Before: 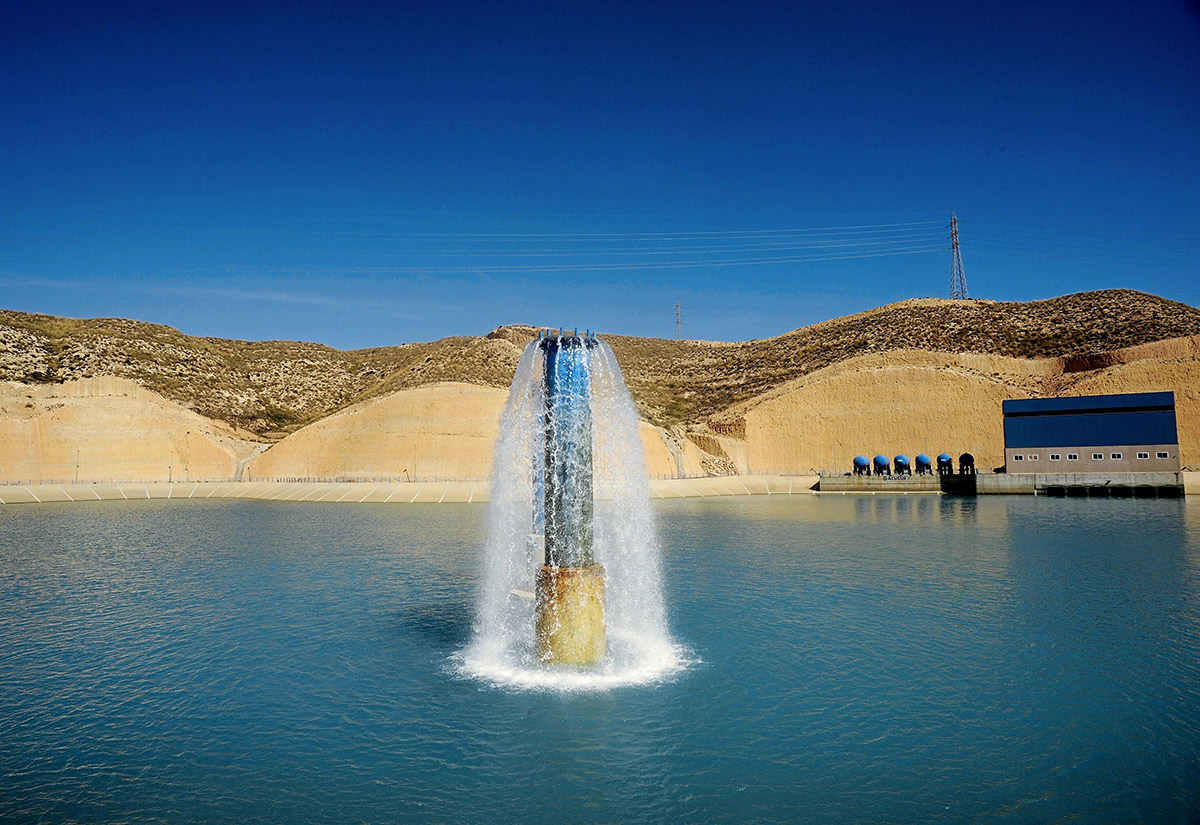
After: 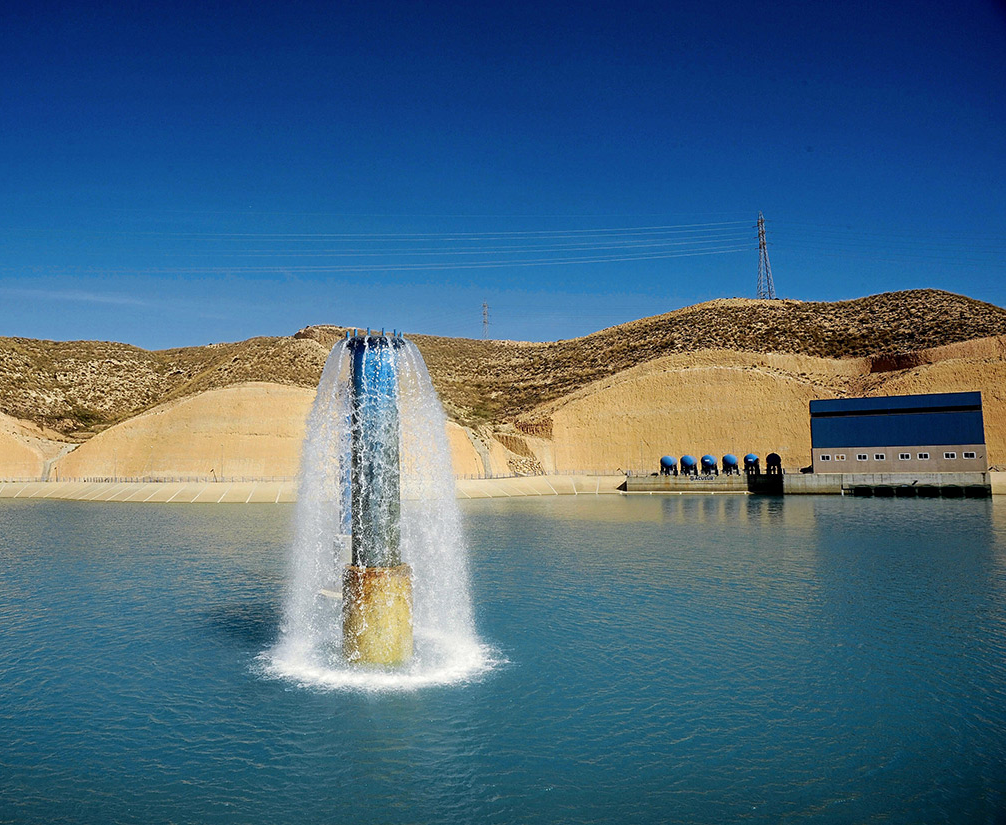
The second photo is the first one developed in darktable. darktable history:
local contrast: mode bilateral grid, contrast 15, coarseness 36, detail 105%, midtone range 0.2
crop: left 16.145%
